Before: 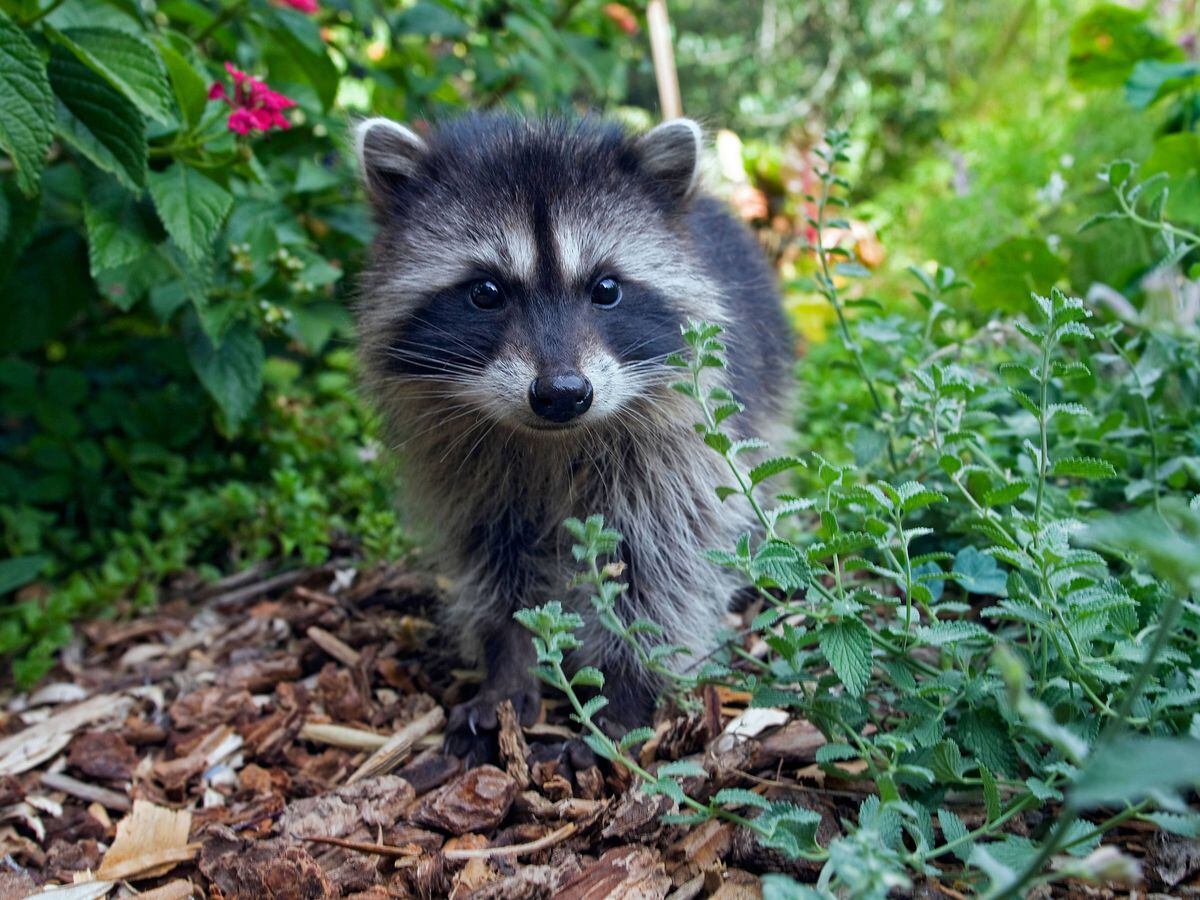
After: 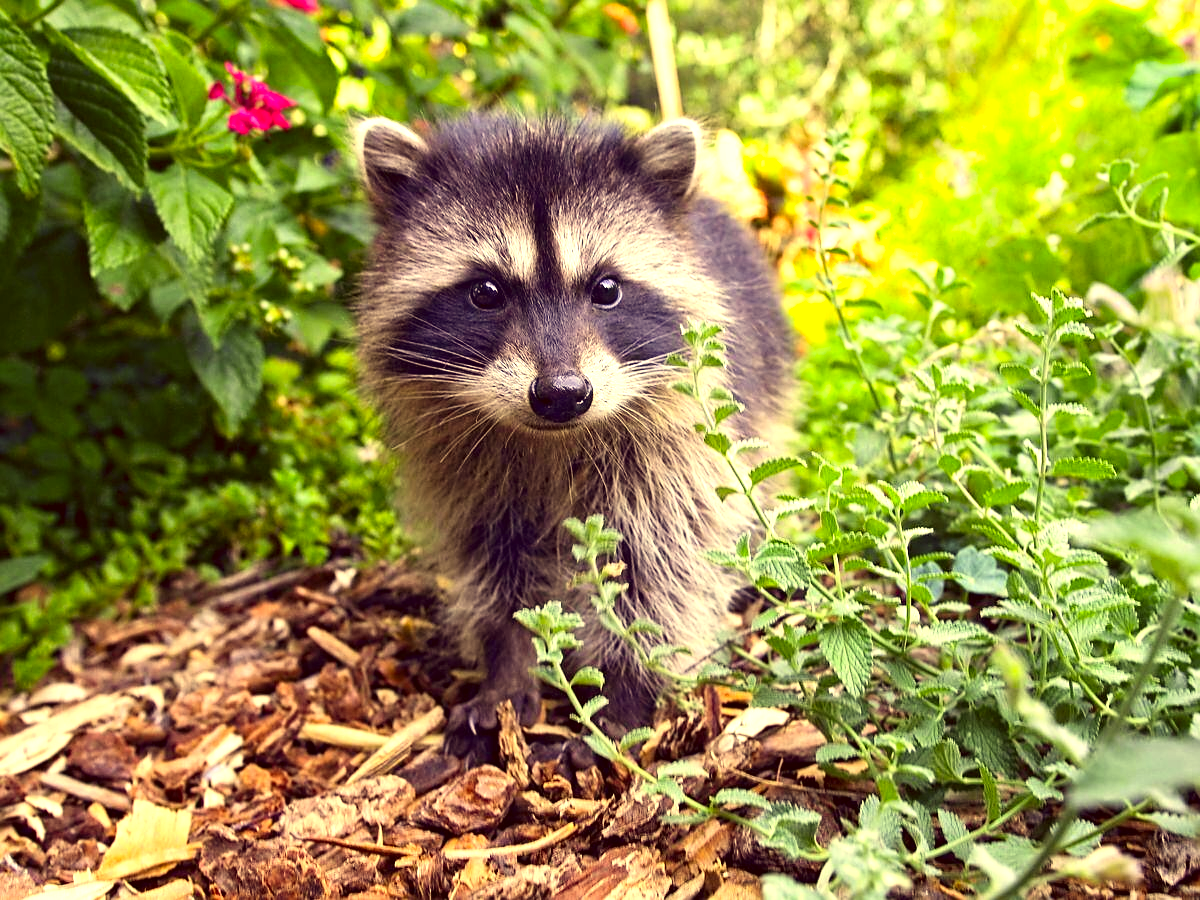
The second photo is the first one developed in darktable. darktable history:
color correction: highlights a* 10.12, highlights b* 39.04, shadows a* 14.62, shadows b* 3.37
exposure: black level correction 0, exposure 1.1 EV, compensate highlight preservation false
contrast brightness saturation: contrast 0.14
sharpen: radius 1.864, amount 0.398, threshold 1.271
